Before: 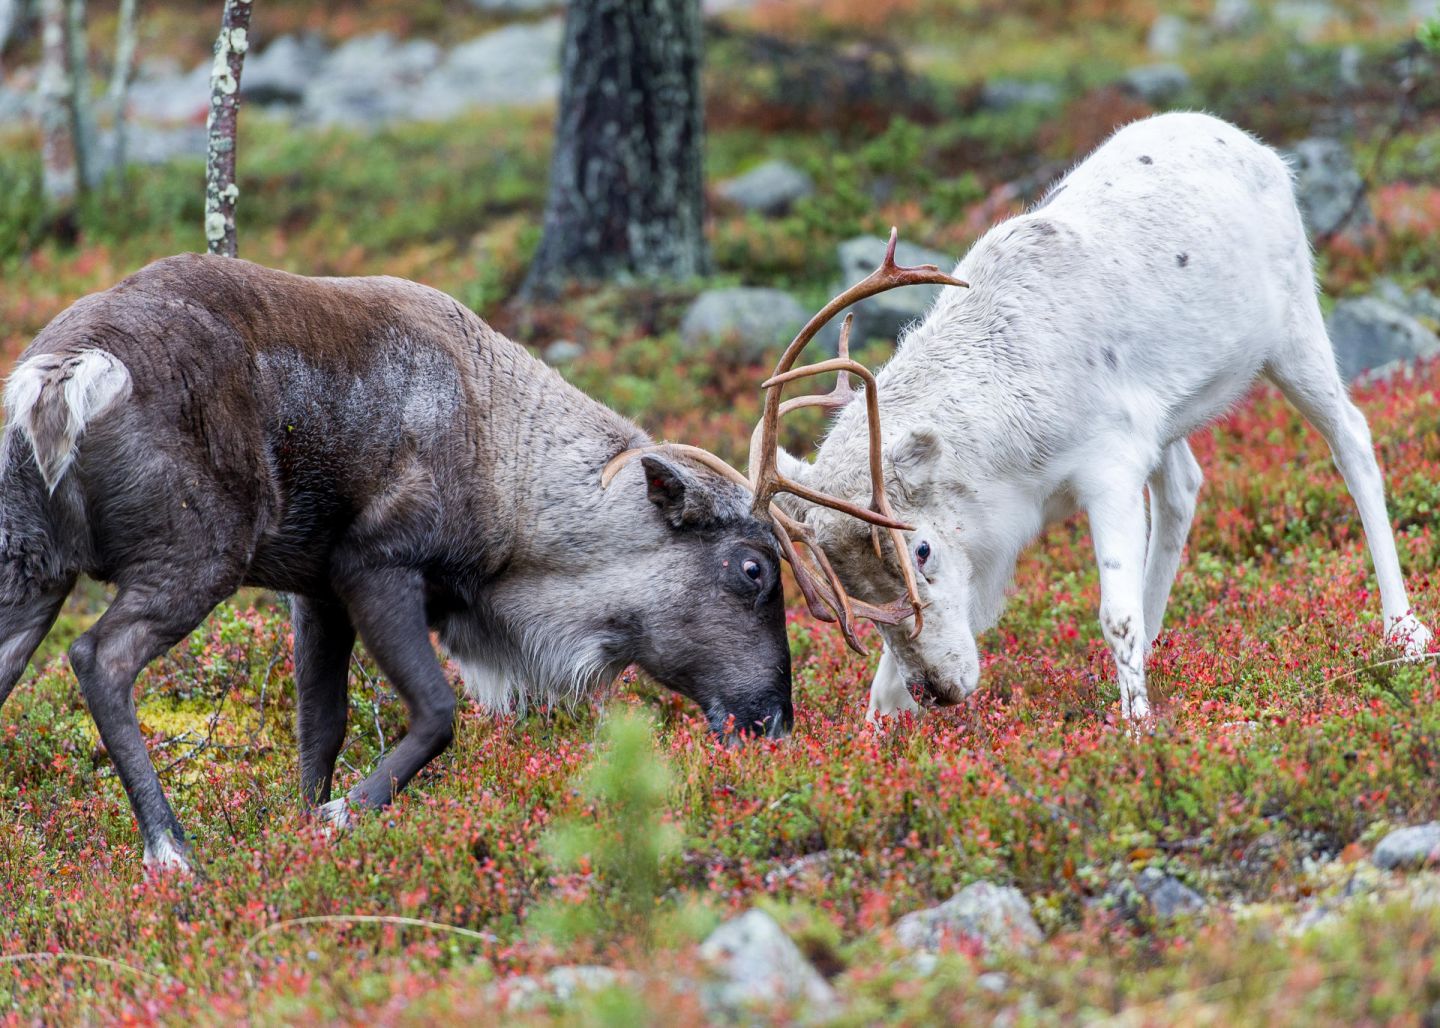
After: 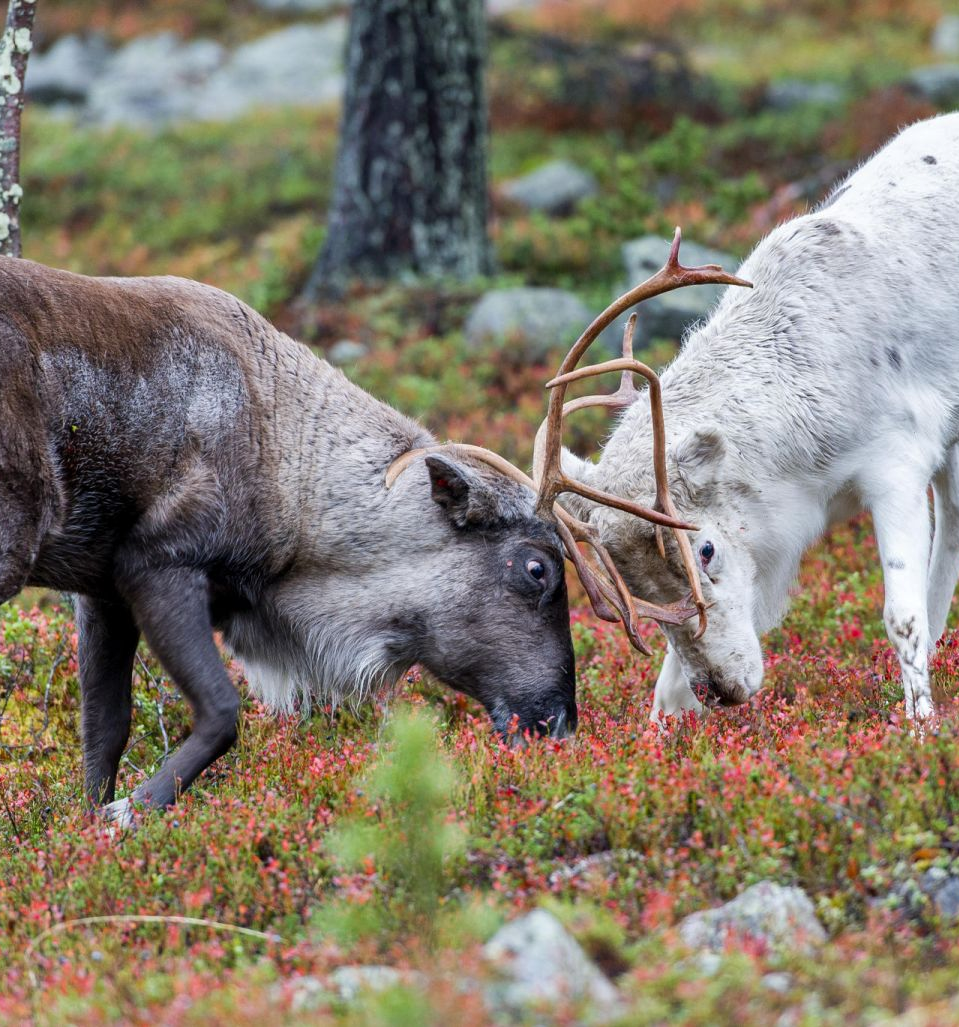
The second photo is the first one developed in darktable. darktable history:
crop and rotate: left 15.055%, right 18.278%
shadows and highlights: low approximation 0.01, soften with gaussian
